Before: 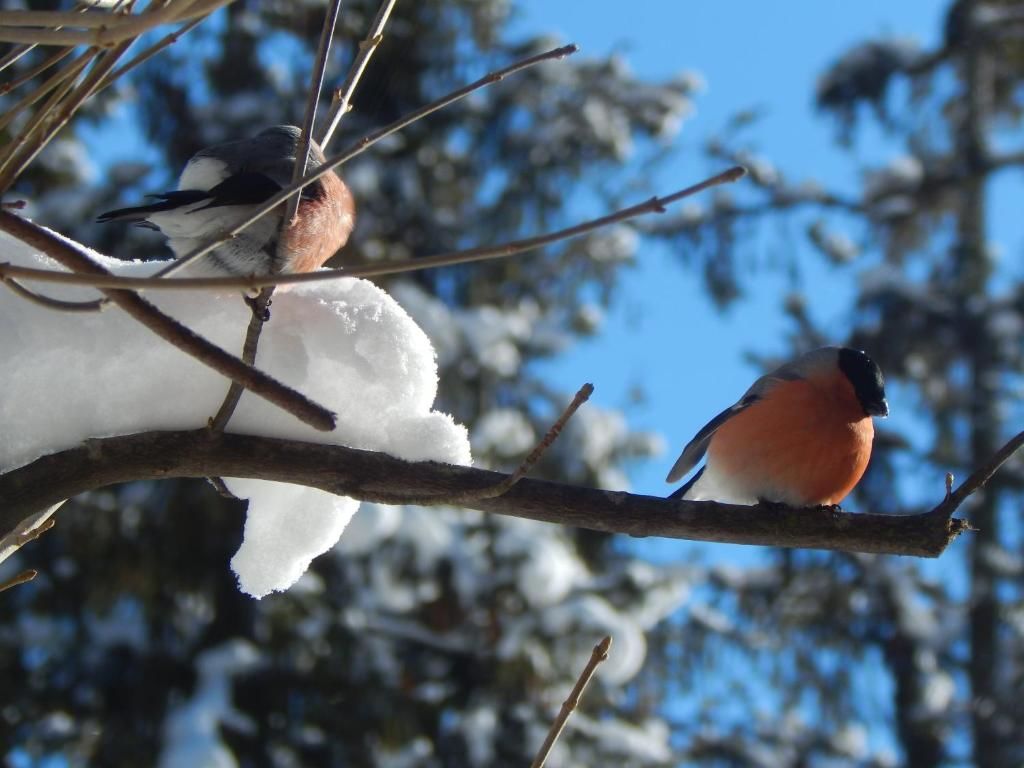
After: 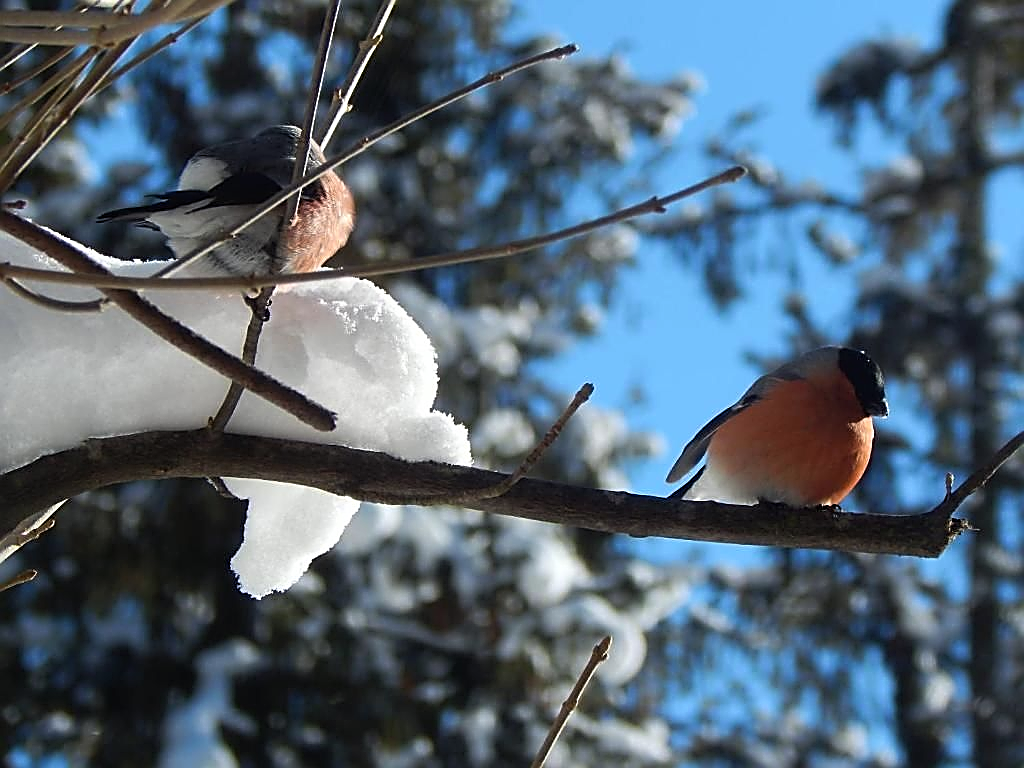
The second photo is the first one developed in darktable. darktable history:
rgb curve: curves: ch0 [(0, 0) (0.078, 0.051) (0.929, 0.956) (1, 1)], compensate middle gray true
color balance: on, module defaults
sharpen: radius 1.685, amount 1.294
